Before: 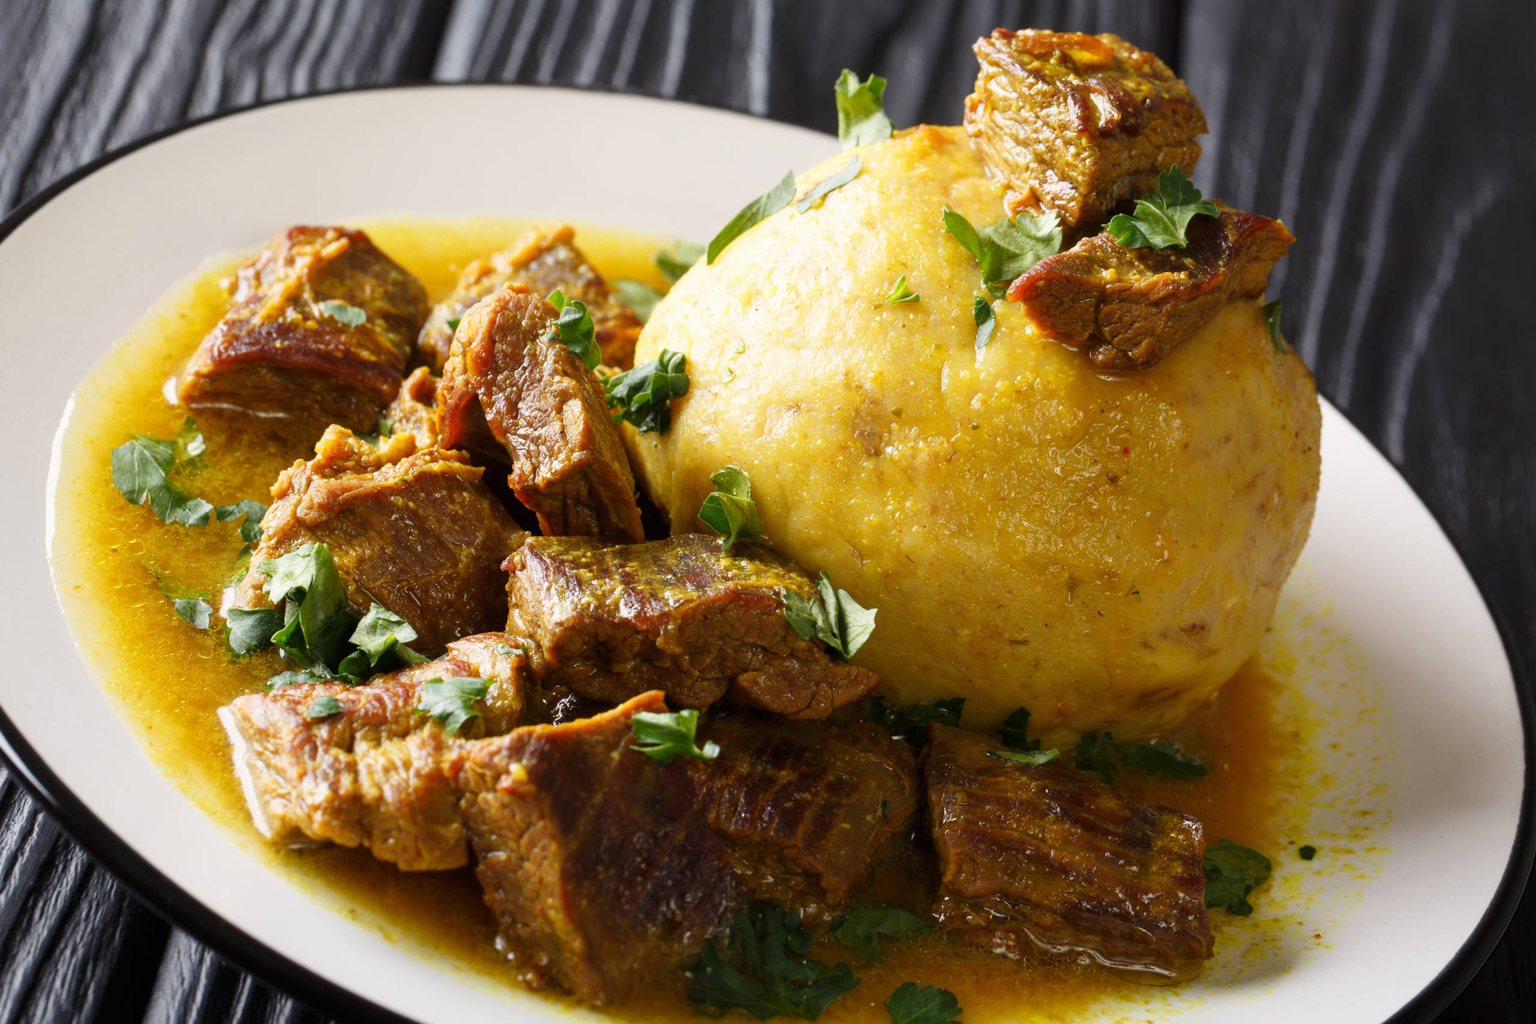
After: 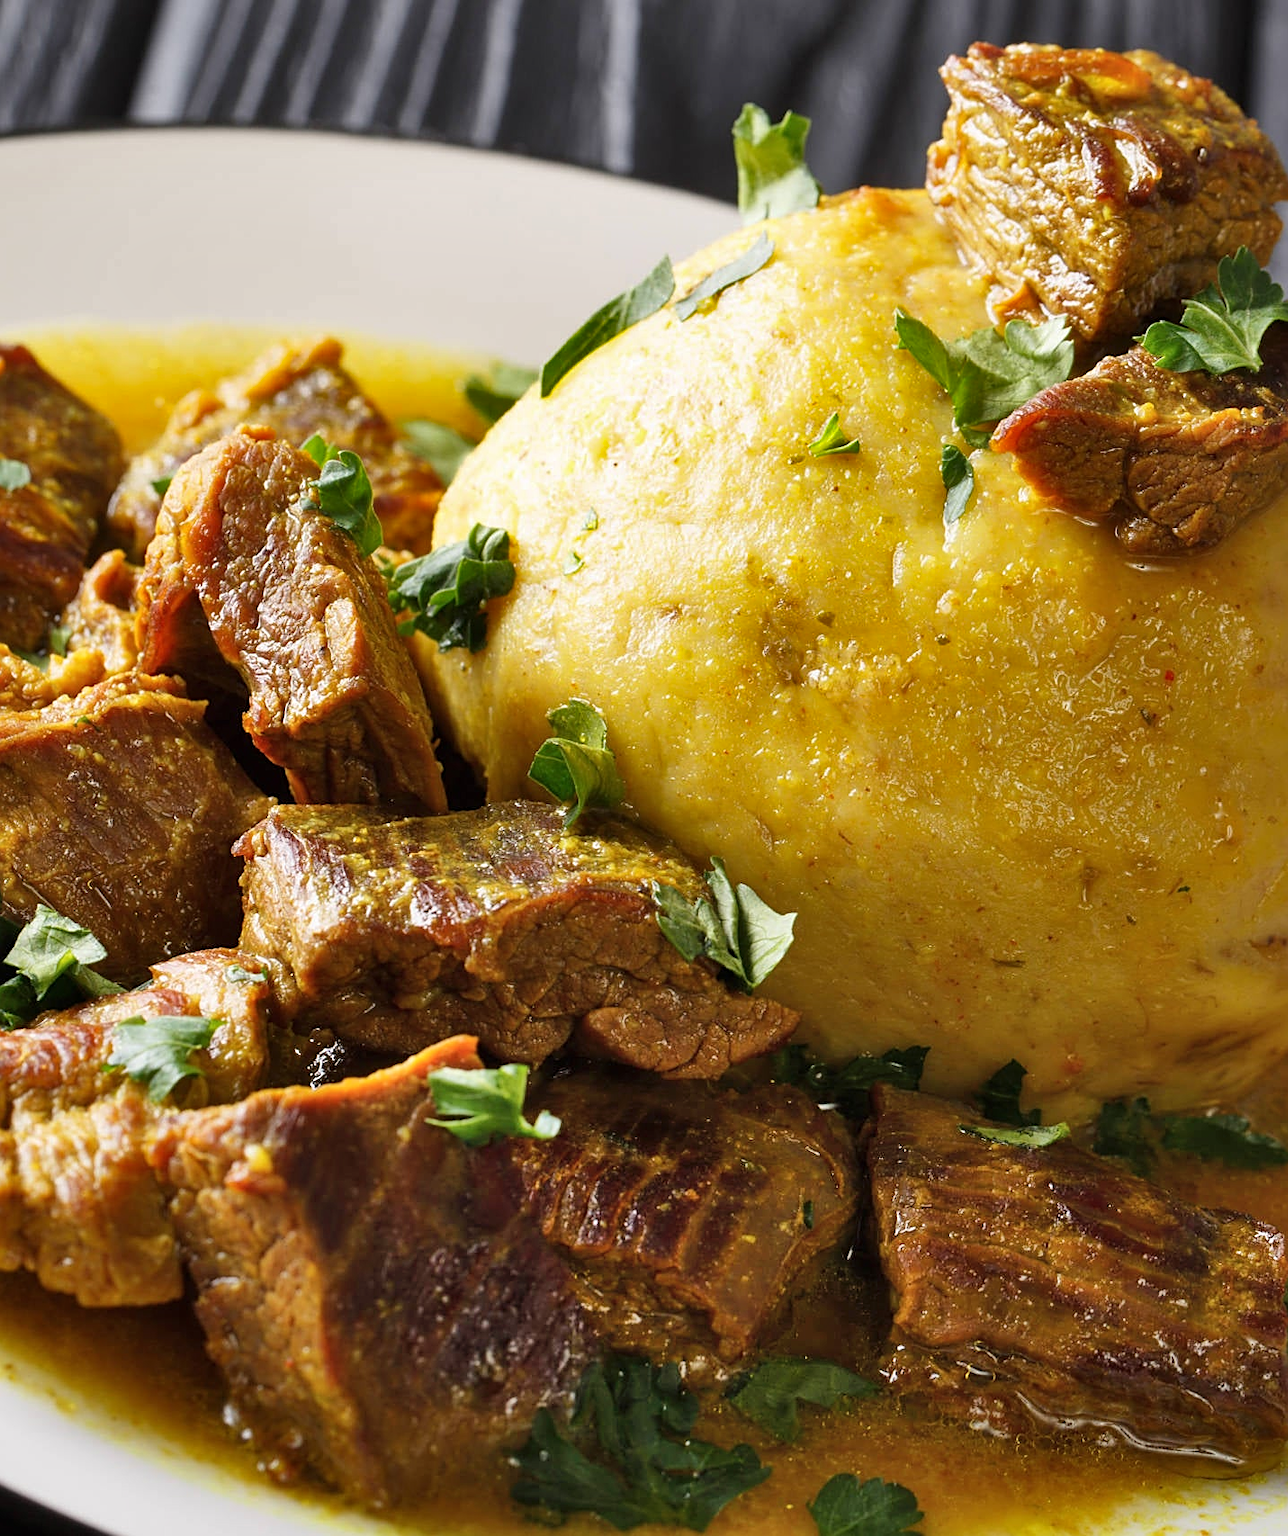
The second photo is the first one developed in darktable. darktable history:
sharpen: on, module defaults
crop and rotate: left 22.558%, right 21.496%
shadows and highlights: shadows 60.69, highlights color adjustment 78.43%, soften with gaussian
